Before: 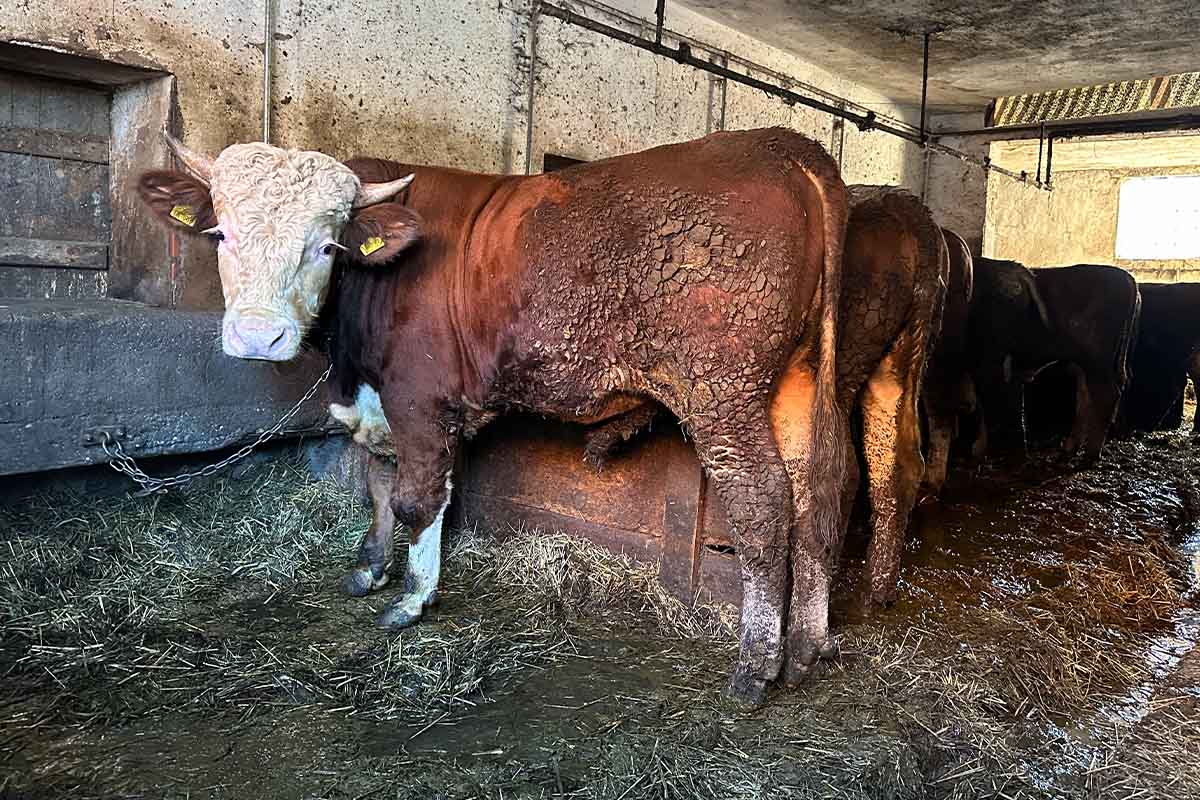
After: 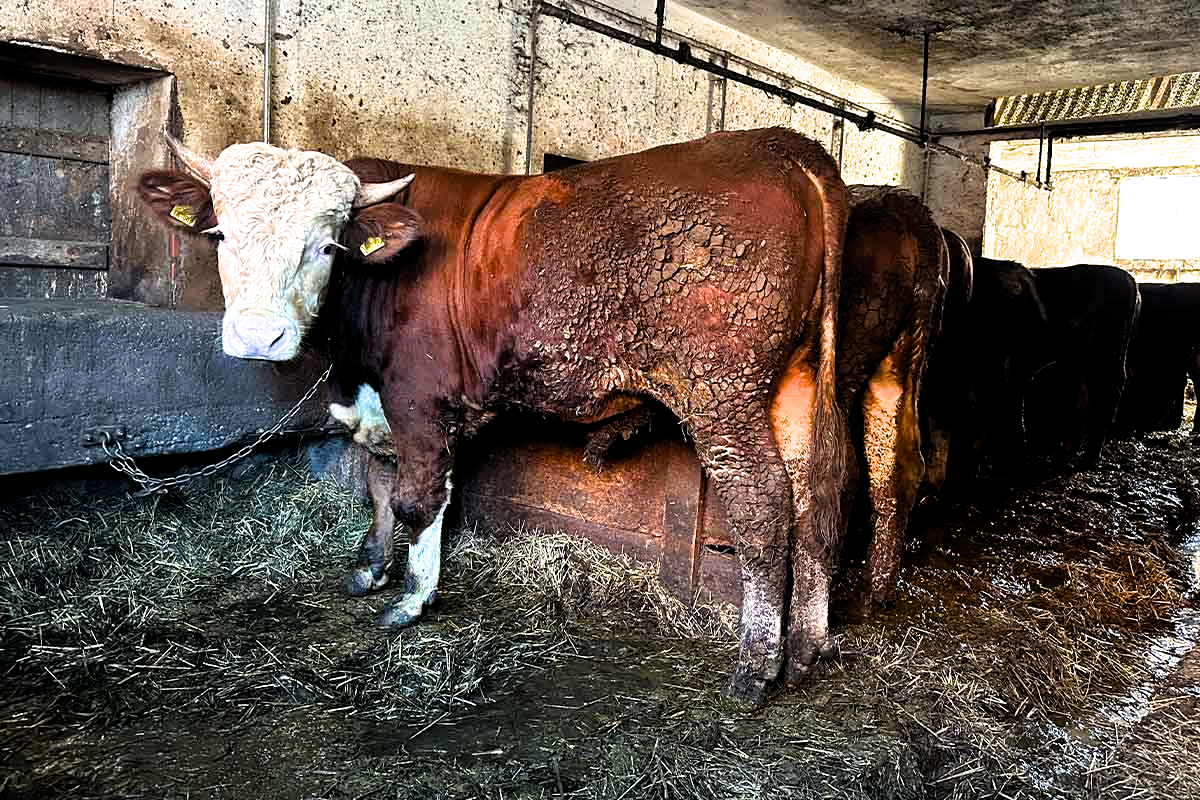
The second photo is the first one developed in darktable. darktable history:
color balance rgb: highlights gain › luminance 6.402%, highlights gain › chroma 1.249%, highlights gain › hue 88.44°, perceptual saturation grading › global saturation 25.599%
filmic rgb: black relative exposure -8.18 EV, white relative exposure 2.2 EV, target white luminance 99.954%, hardness 7.11, latitude 74.49%, contrast 1.319, highlights saturation mix -2.14%, shadows ↔ highlights balance 29.69%
